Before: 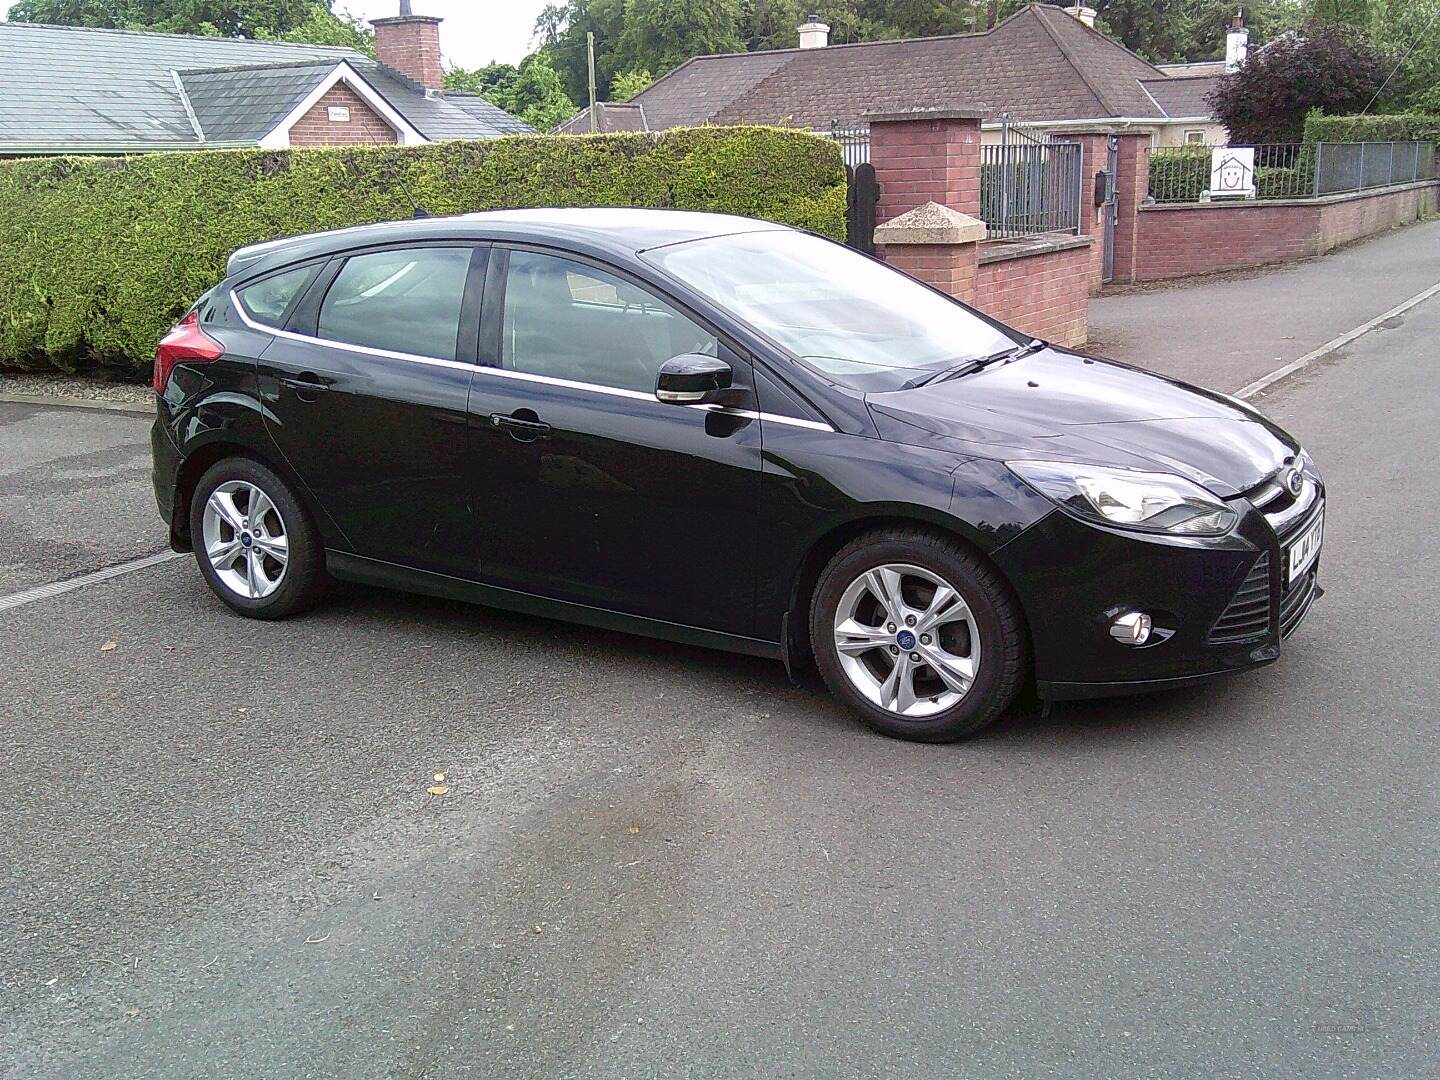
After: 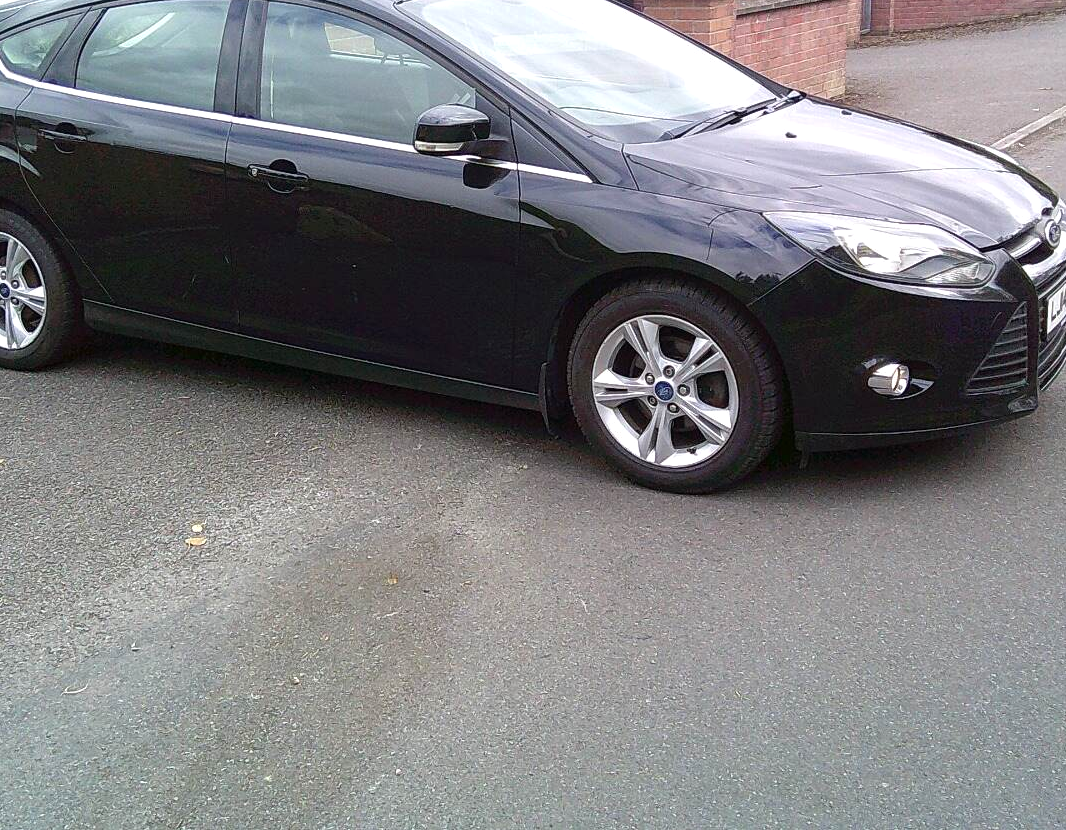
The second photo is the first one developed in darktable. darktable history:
crop: left 16.848%, top 23.103%, right 9.101%
exposure: exposure 0.153 EV, compensate highlight preservation false
